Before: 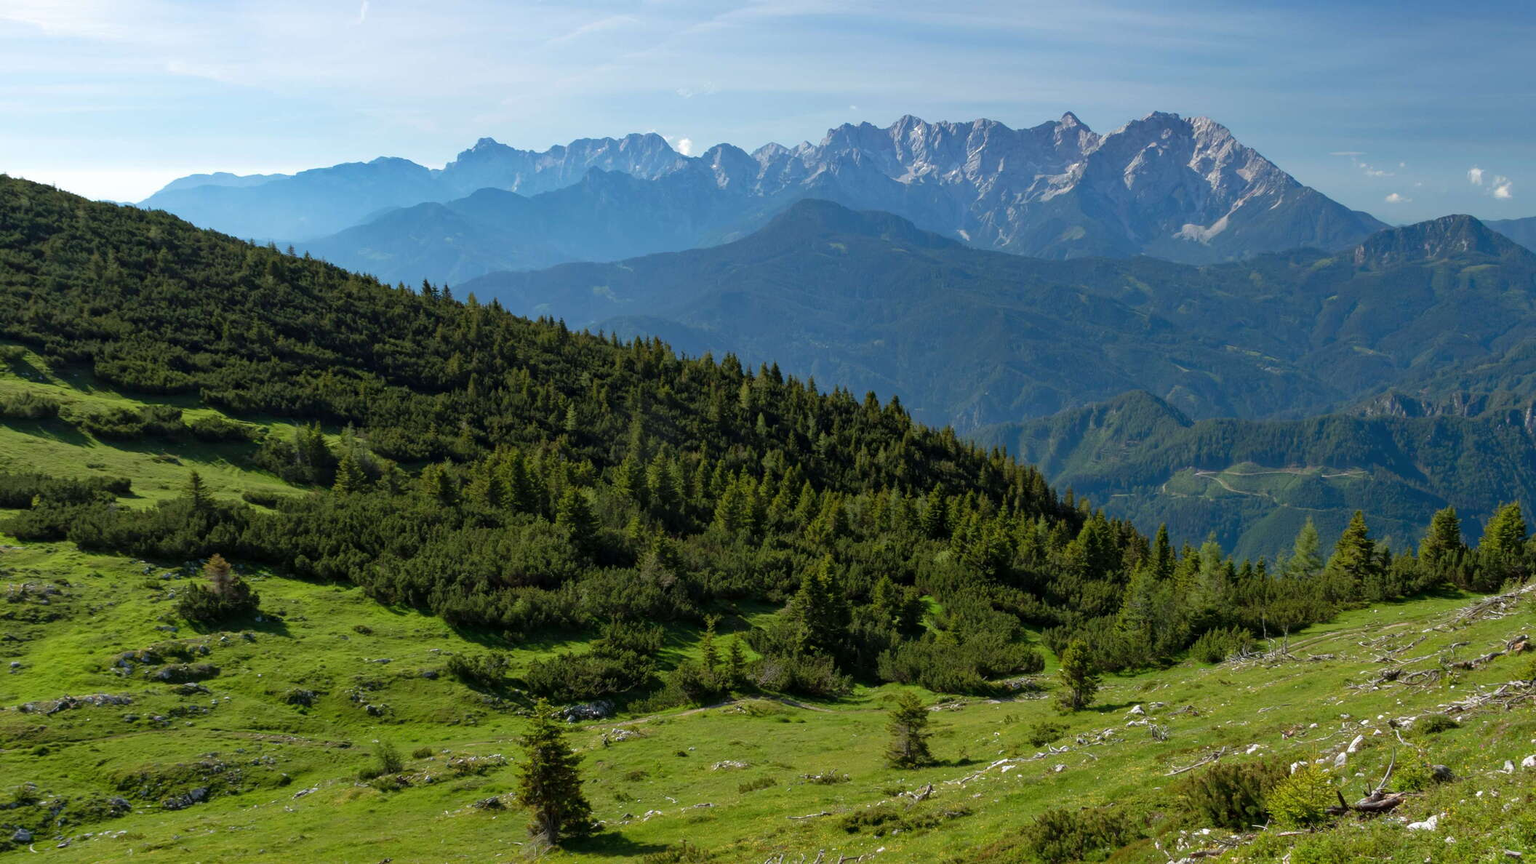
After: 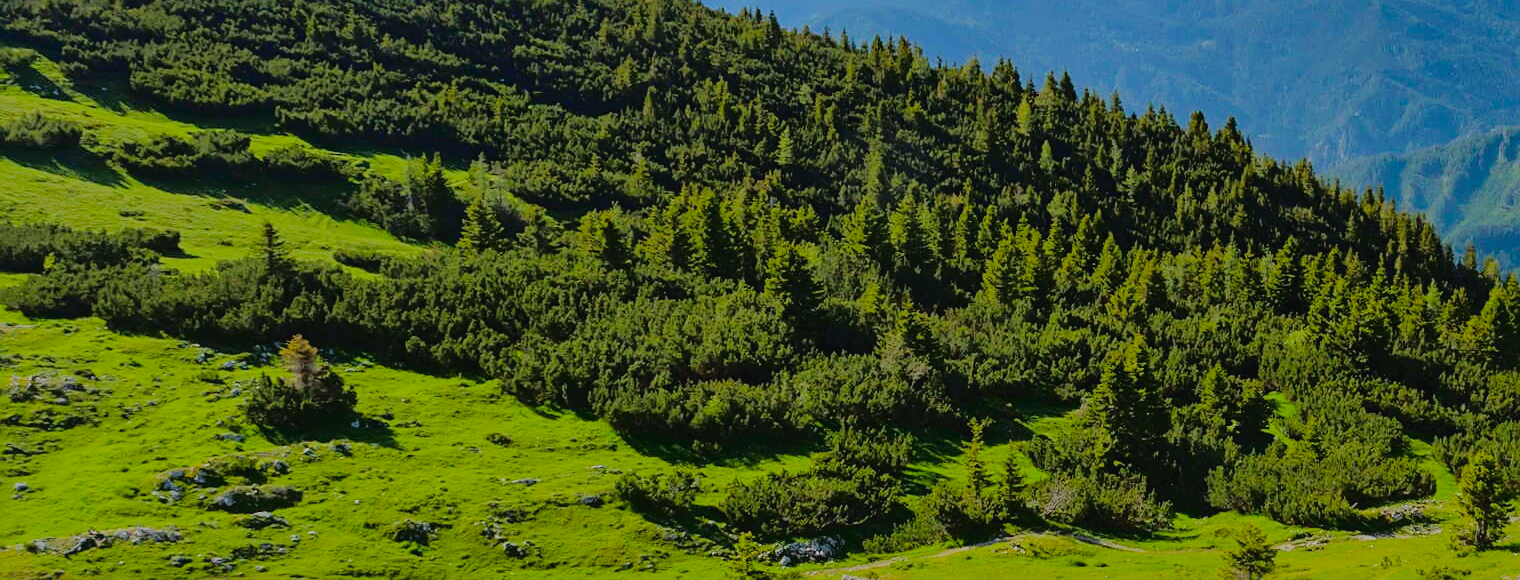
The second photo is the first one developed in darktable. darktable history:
filmic rgb: black relative exposure -8.02 EV, white relative exposure 8.05 EV, hardness 2.46, latitude 9.98%, contrast 0.715, highlights saturation mix 9.77%, shadows ↔ highlights balance 1.55%
tone curve: curves: ch0 [(0, 0) (0.003, 0.031) (0.011, 0.033) (0.025, 0.038) (0.044, 0.049) (0.069, 0.059) (0.1, 0.071) (0.136, 0.093) (0.177, 0.142) (0.224, 0.204) (0.277, 0.292) (0.335, 0.387) (0.399, 0.484) (0.468, 0.567) (0.543, 0.643) (0.623, 0.712) (0.709, 0.776) (0.801, 0.837) (0.898, 0.903) (1, 1)], color space Lab, linked channels, preserve colors none
sharpen: on, module defaults
color balance rgb: perceptual saturation grading › global saturation 25.47%, global vibrance 20%
shadows and highlights: on, module defaults
crop: top 36.003%, right 28.004%, bottom 15.094%
